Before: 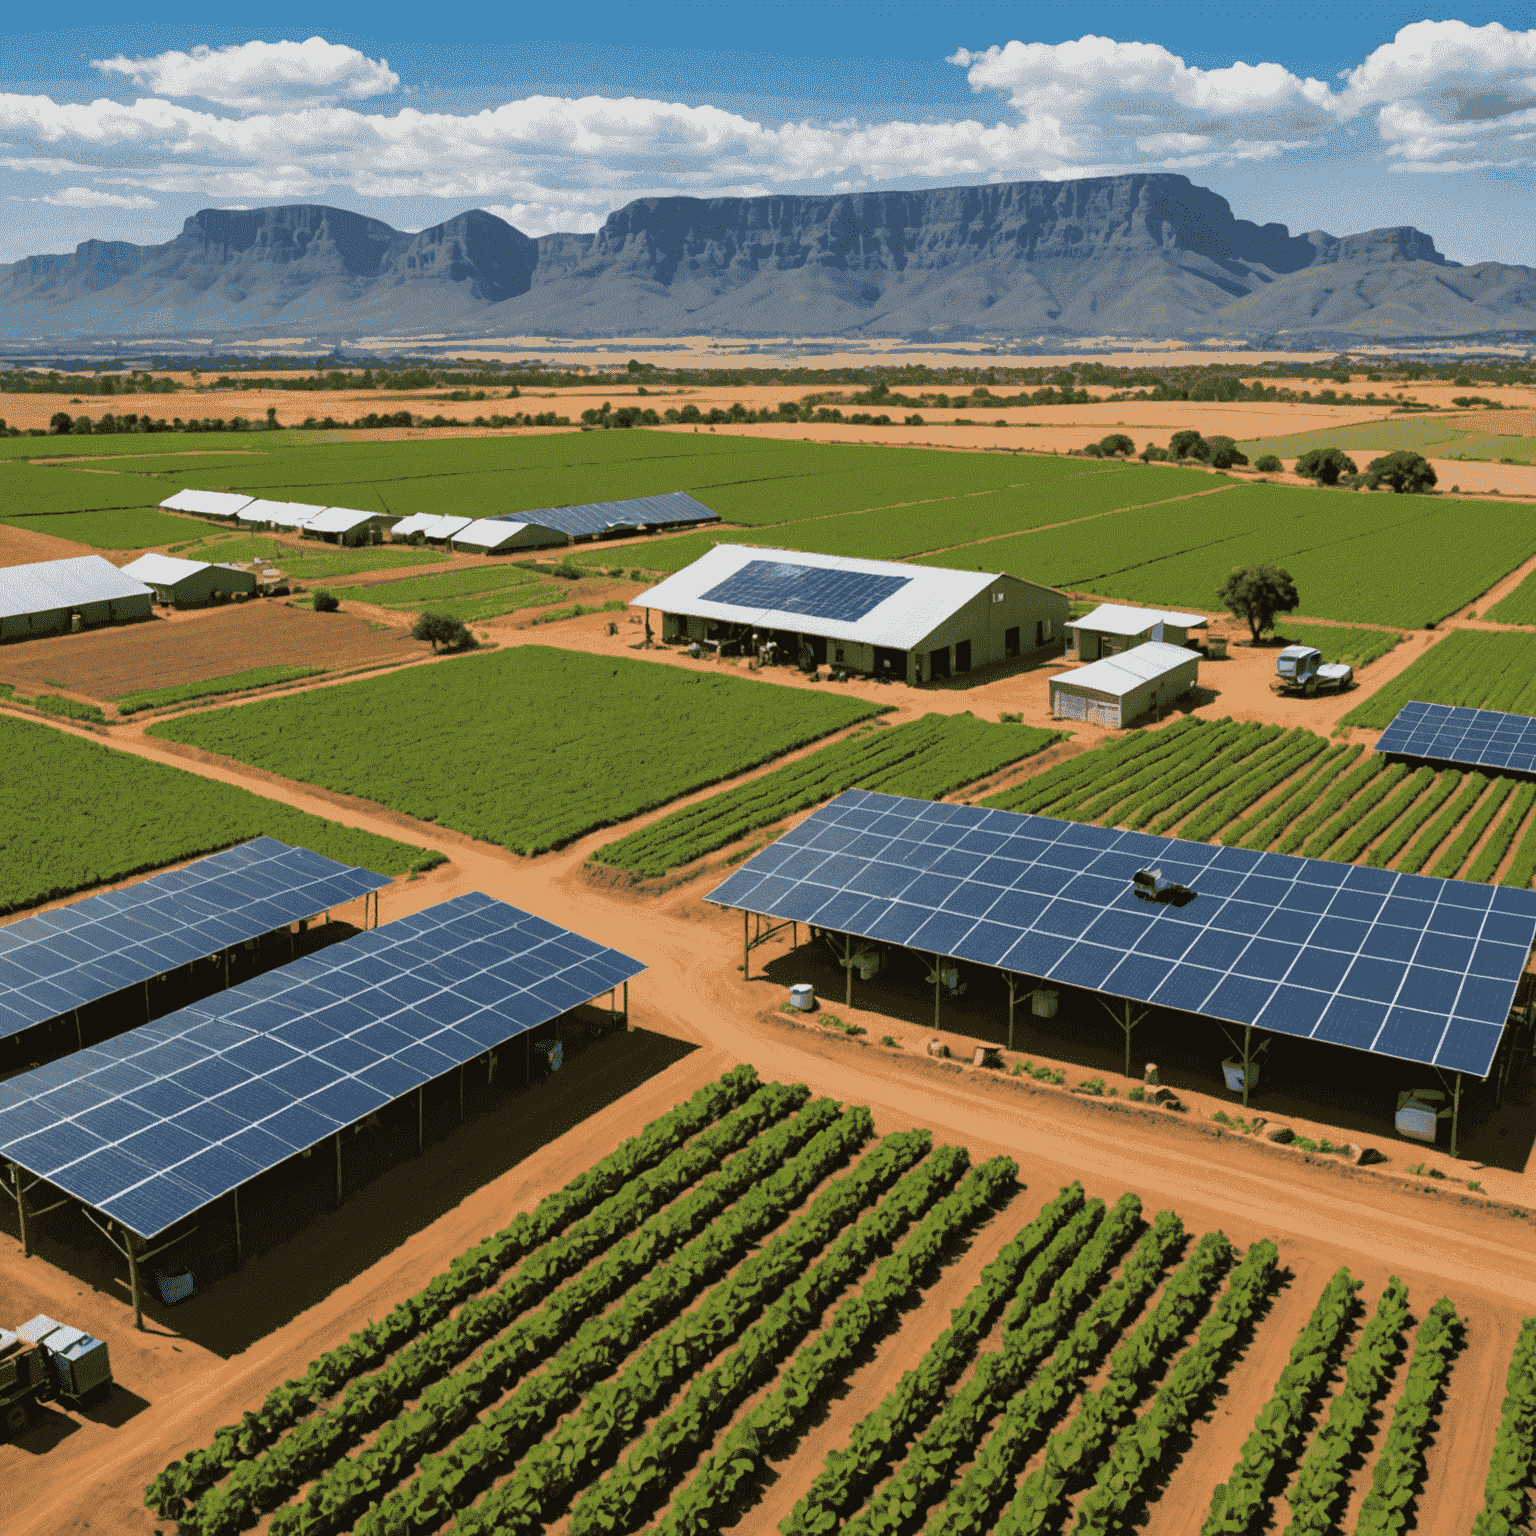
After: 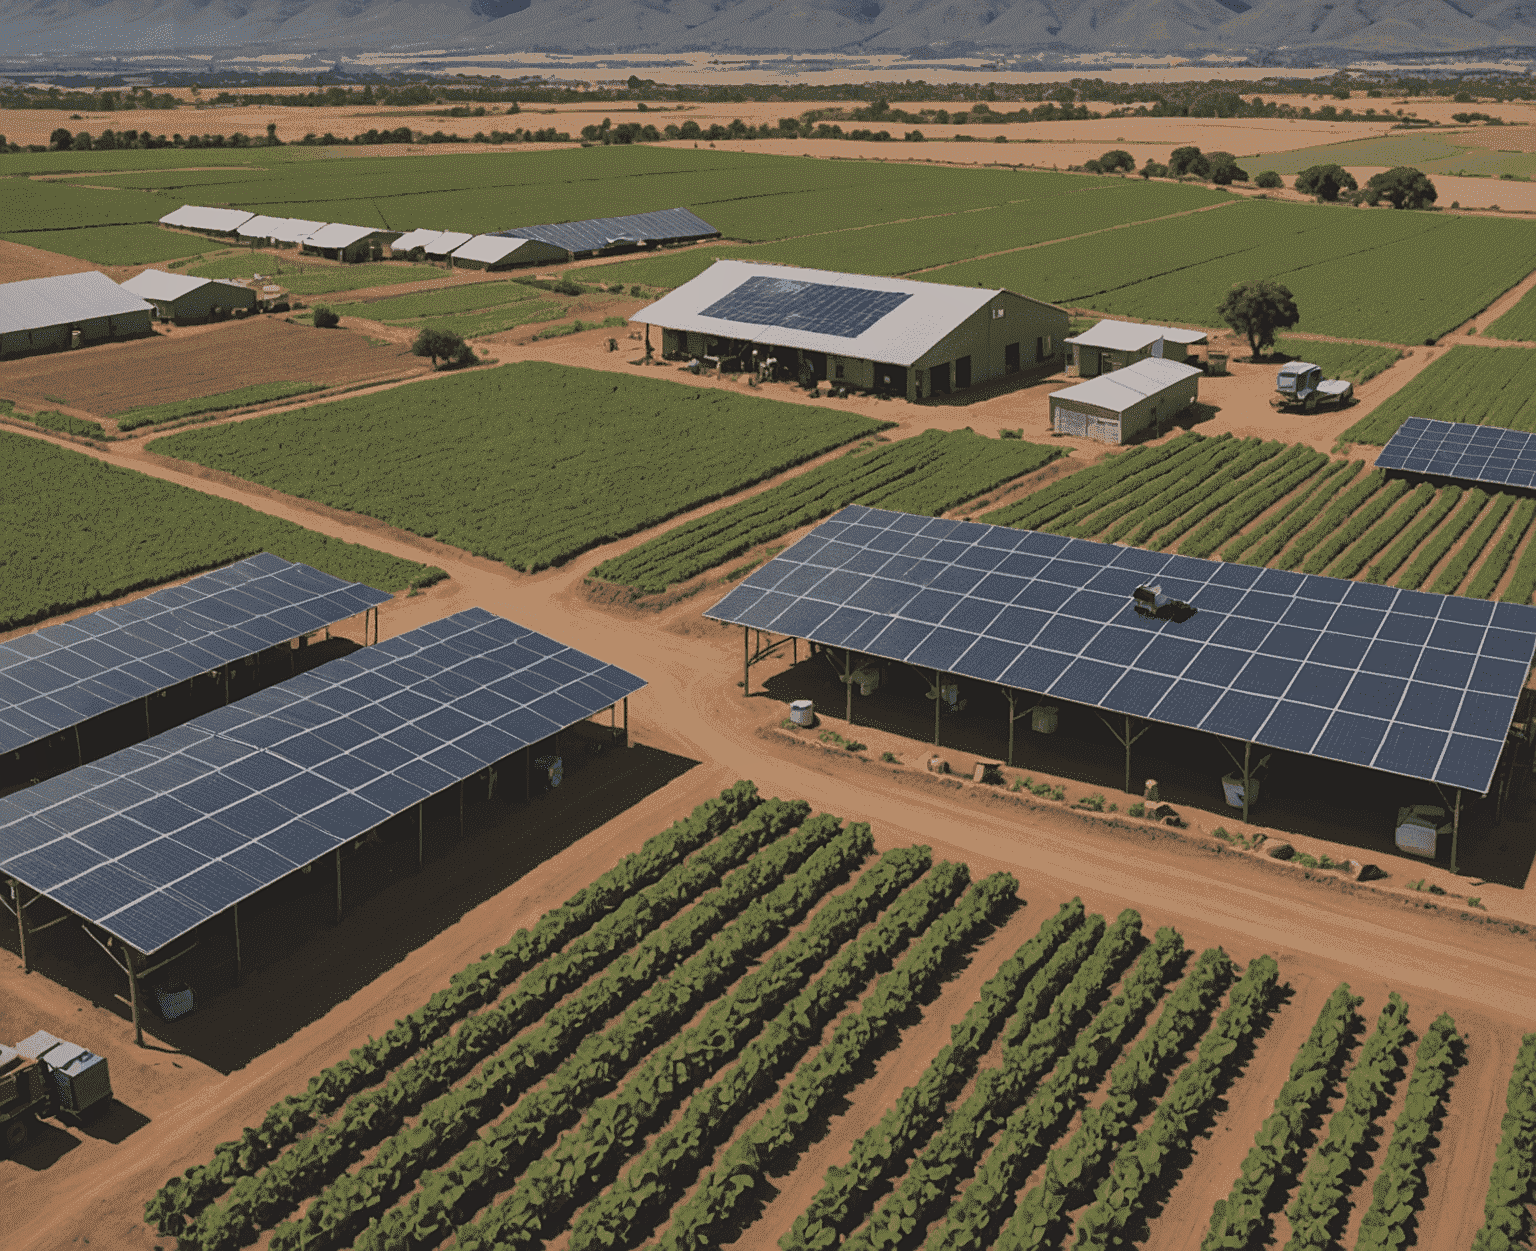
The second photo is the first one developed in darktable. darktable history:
shadows and highlights: shadows 25, highlights -70
sharpen: radius 1.864, amount 0.398, threshold 1.271
color correction: highlights a* 5.59, highlights b* 5.24, saturation 0.68
crop and rotate: top 18.507%
exposure: black level correction -0.015, exposure -0.5 EV, compensate highlight preservation false
